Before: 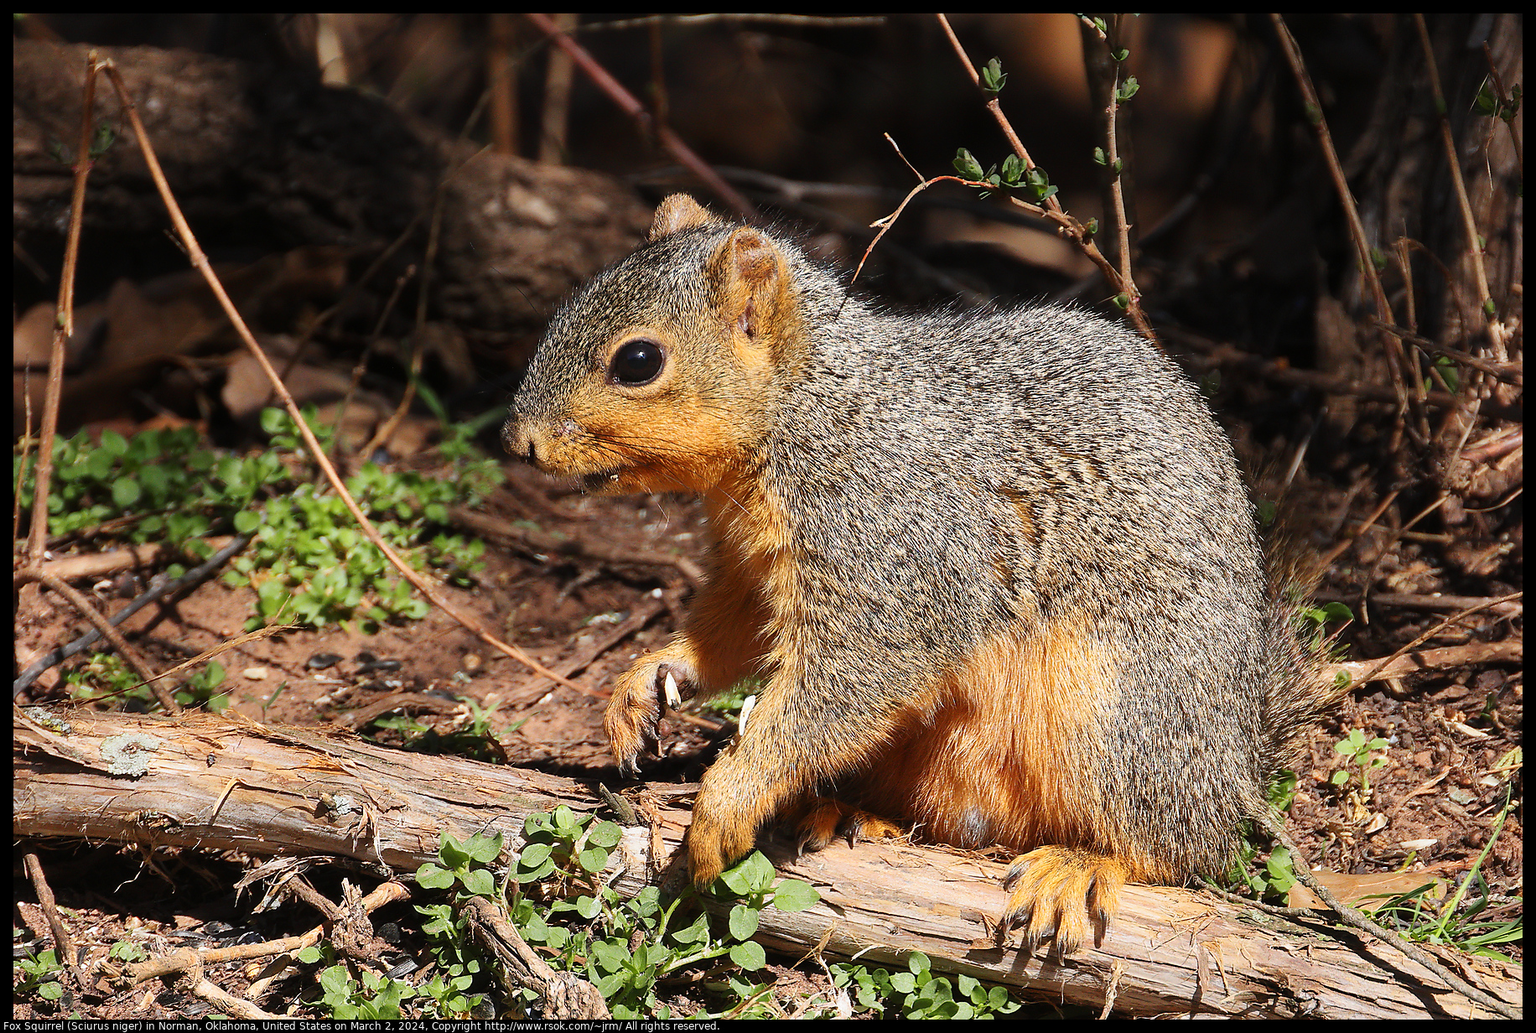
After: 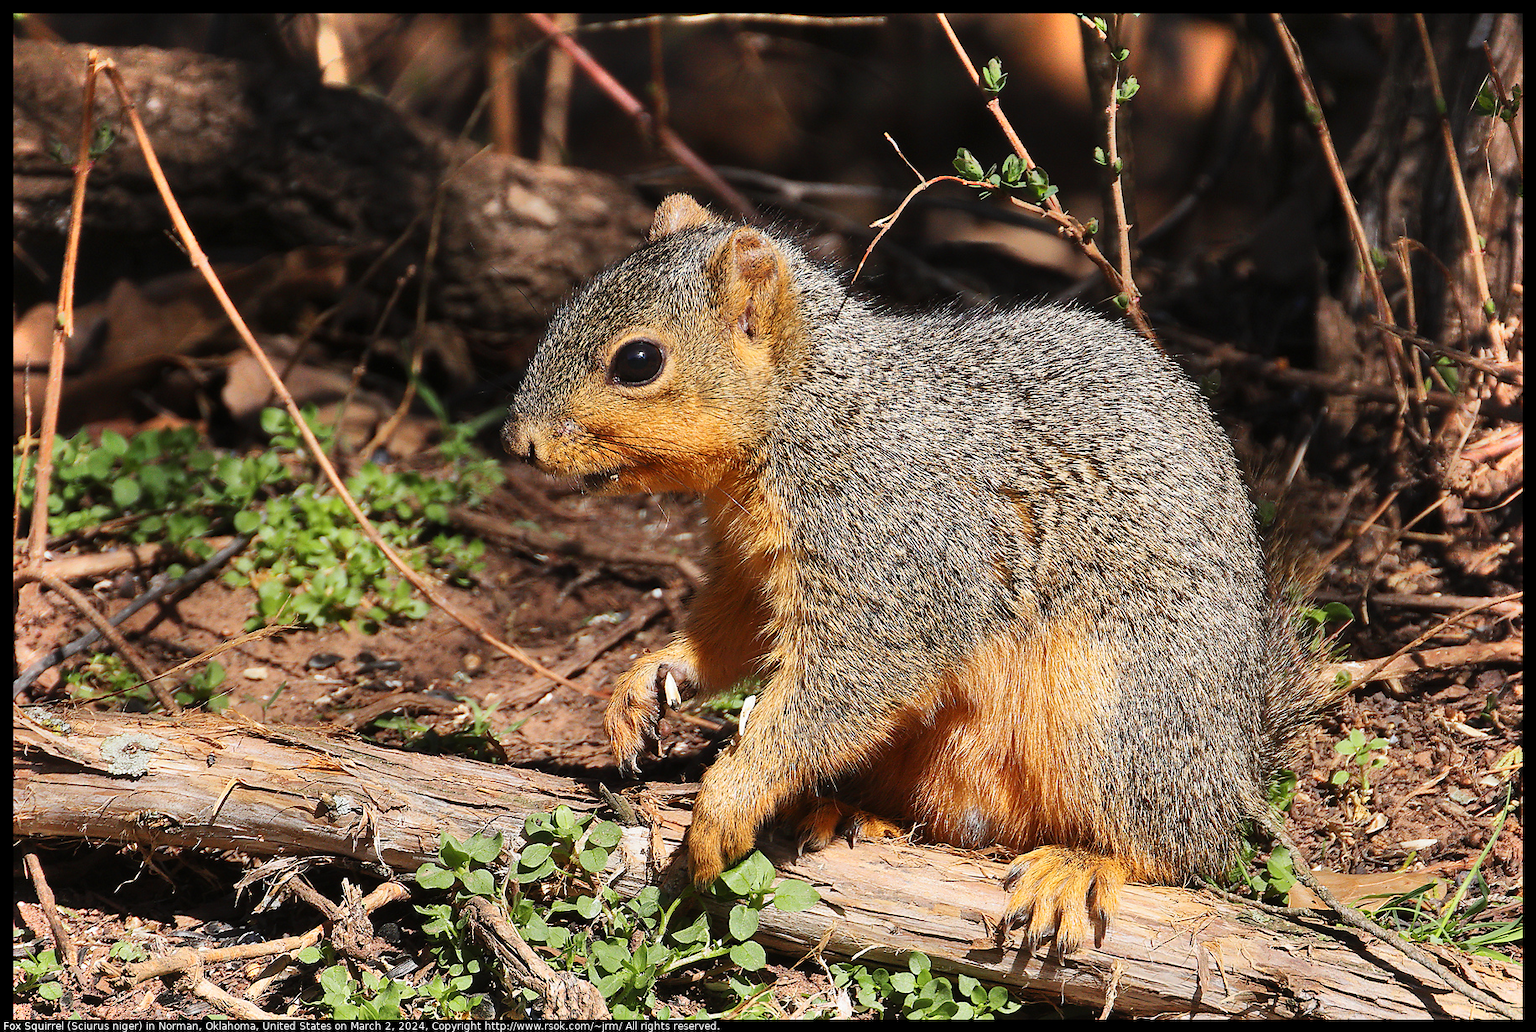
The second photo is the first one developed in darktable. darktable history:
shadows and highlights: white point adjustment 0.073, soften with gaussian
